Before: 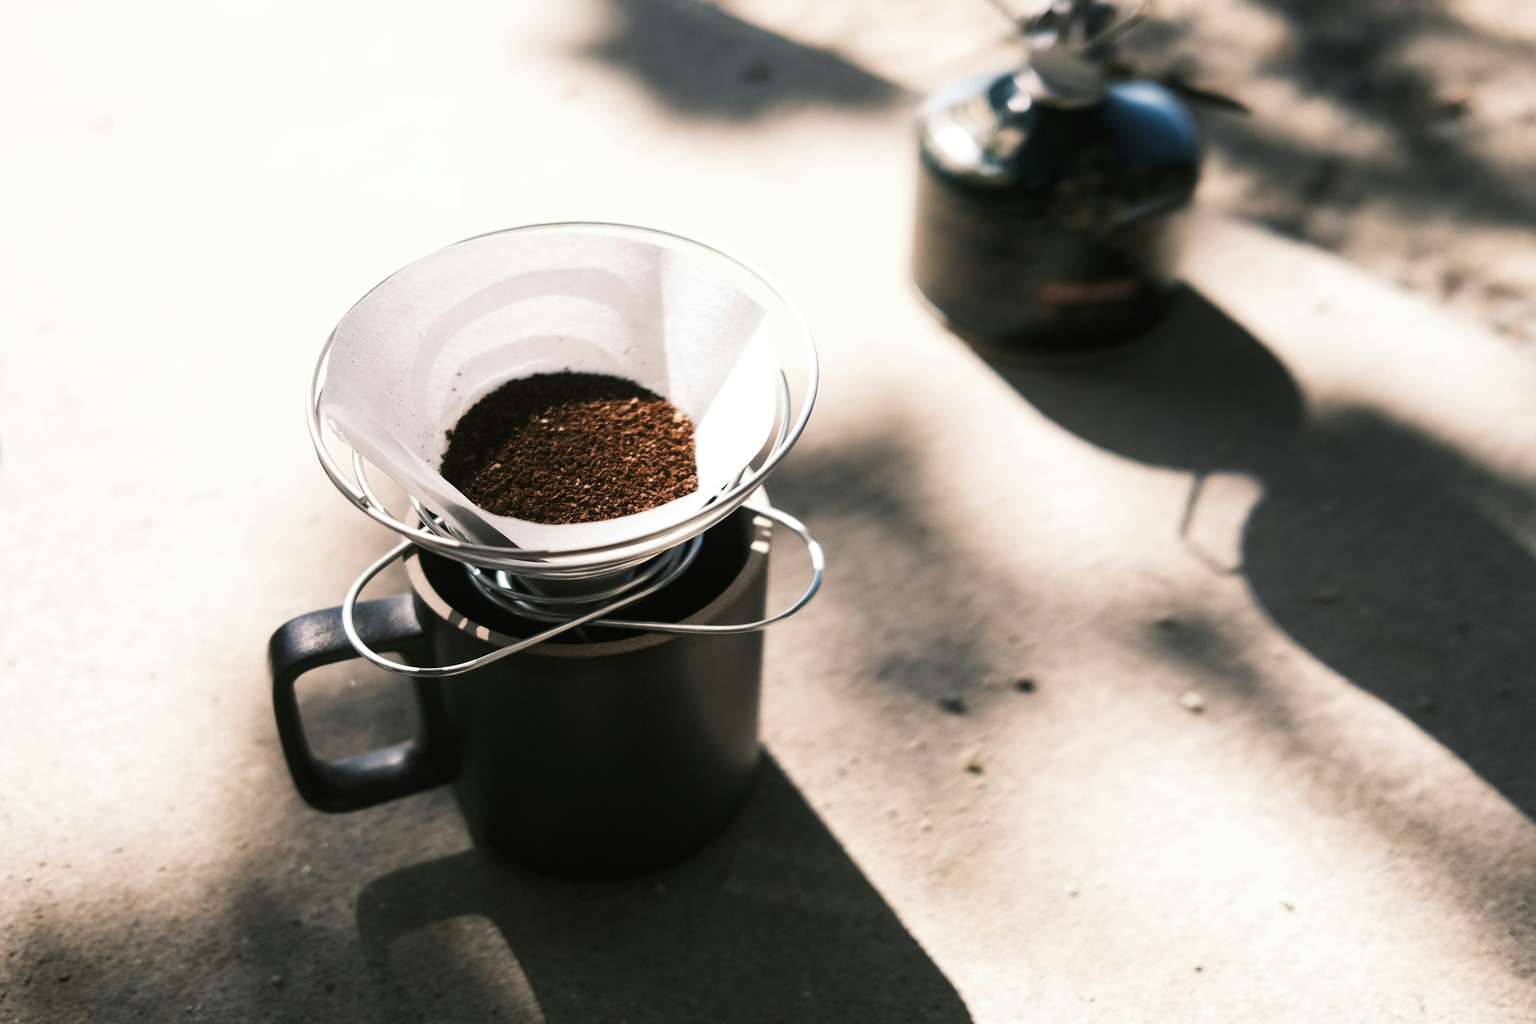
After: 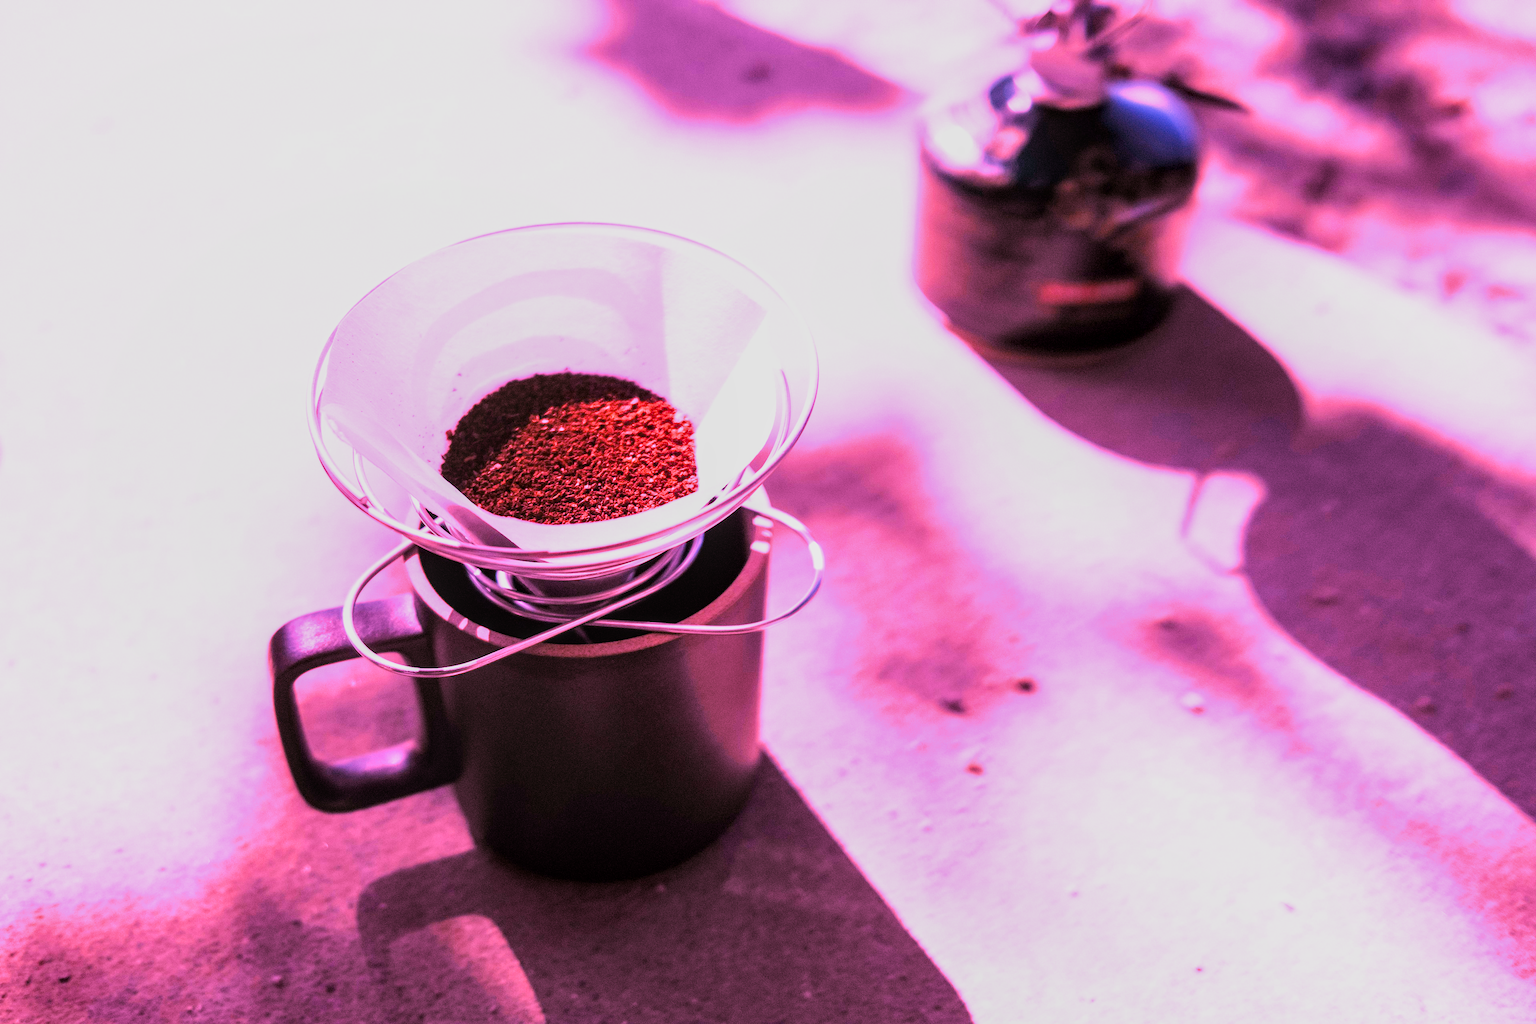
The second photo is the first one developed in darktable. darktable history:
local contrast: on, module defaults
raw chromatic aberrations: on, module defaults
color balance rgb: perceptual saturation grading › global saturation 25%, perceptual brilliance grading › mid-tones 10%, perceptual brilliance grading › shadows 15%, global vibrance 20%
exposure: black level correction 0.001, exposure 0.5 EV, compensate exposure bias true, compensate highlight preservation false
filmic rgb: black relative exposure -7.65 EV, white relative exposure 4.56 EV, hardness 3.61
highlight reconstruction: method reconstruct color, iterations 1, diameter of reconstruction 64 px
hot pixels: on, module defaults
lens correction: scale 1.01, crop 1, focal 85, aperture 2.8, distance 10.02, camera "Canon EOS RP", lens "Canon RF 85mm F2 MACRO IS STM"
raw denoise: x [[0, 0.25, 0.5, 0.75, 1] ×4]
tone equalizer "mask blending: all purposes": on, module defaults
white balance: red 2, blue 1.701
